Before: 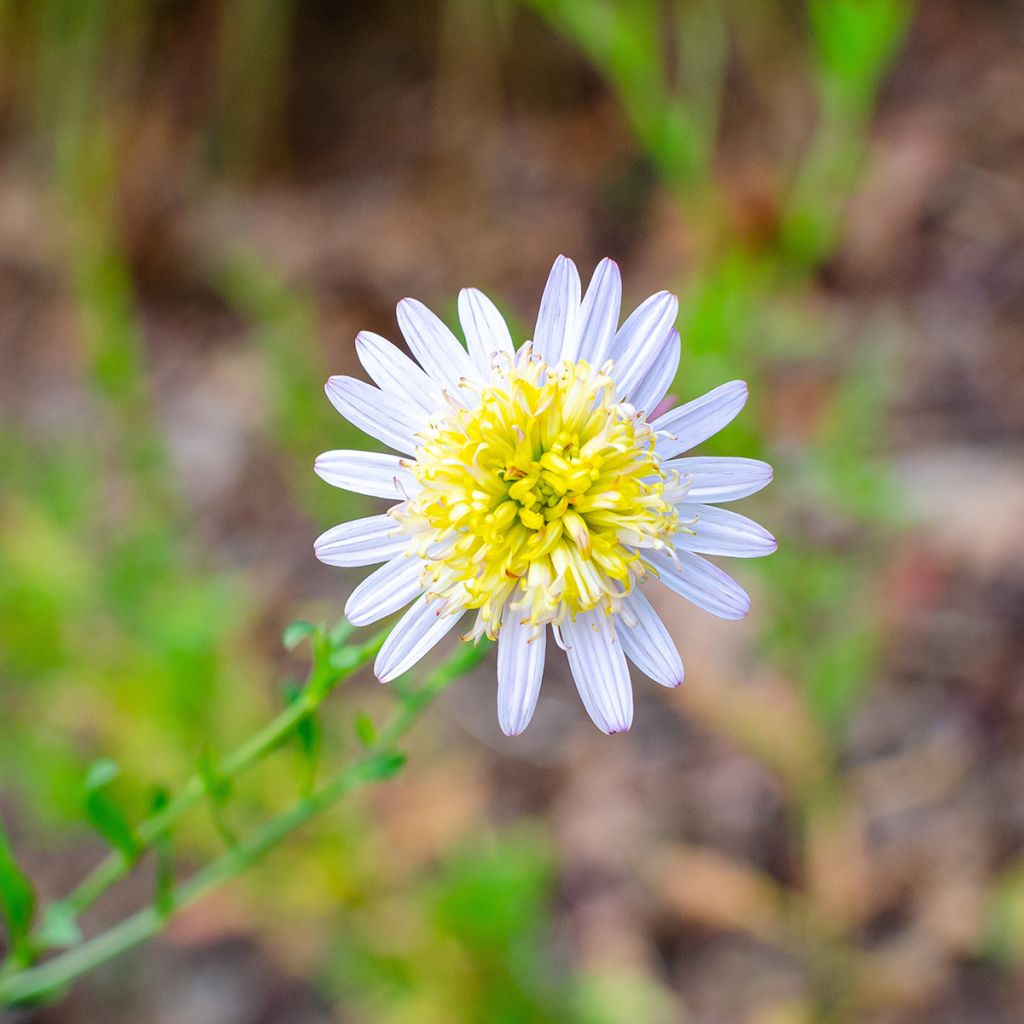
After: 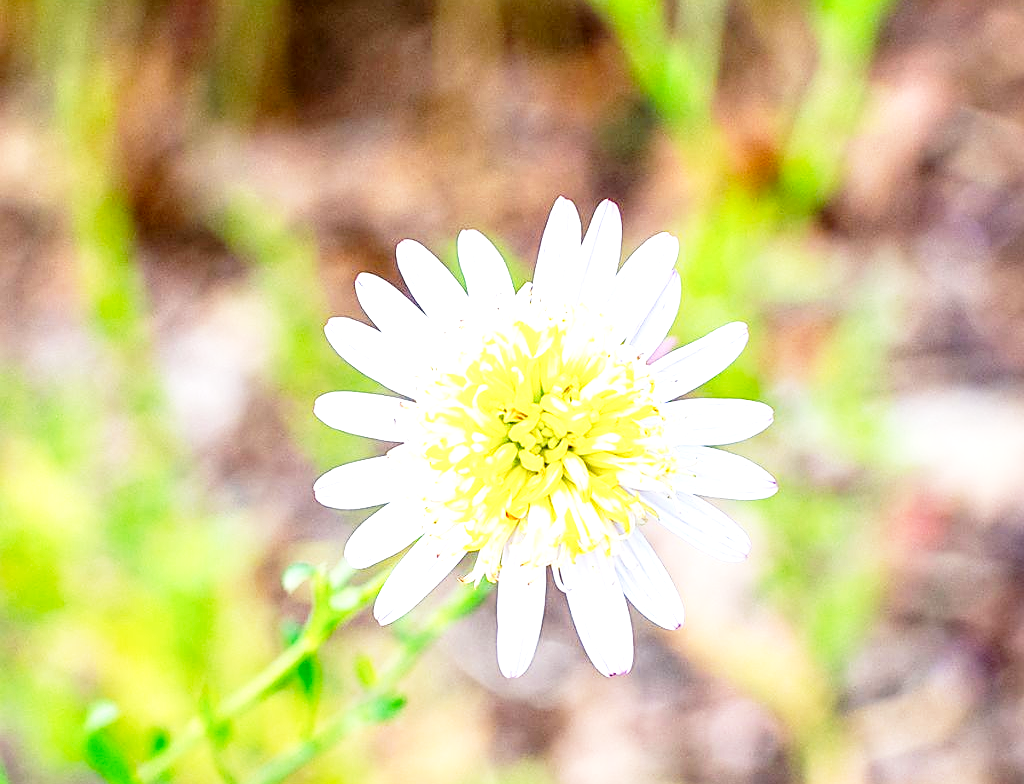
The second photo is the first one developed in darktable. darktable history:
local contrast: detail 130%
crop: top 5.732%, bottom 17.642%
exposure: exposure 0.356 EV, compensate exposure bias true, compensate highlight preservation false
sharpen: on, module defaults
base curve: curves: ch0 [(0, 0) (0.012, 0.01) (0.073, 0.168) (0.31, 0.711) (0.645, 0.957) (1, 1)], preserve colors none
